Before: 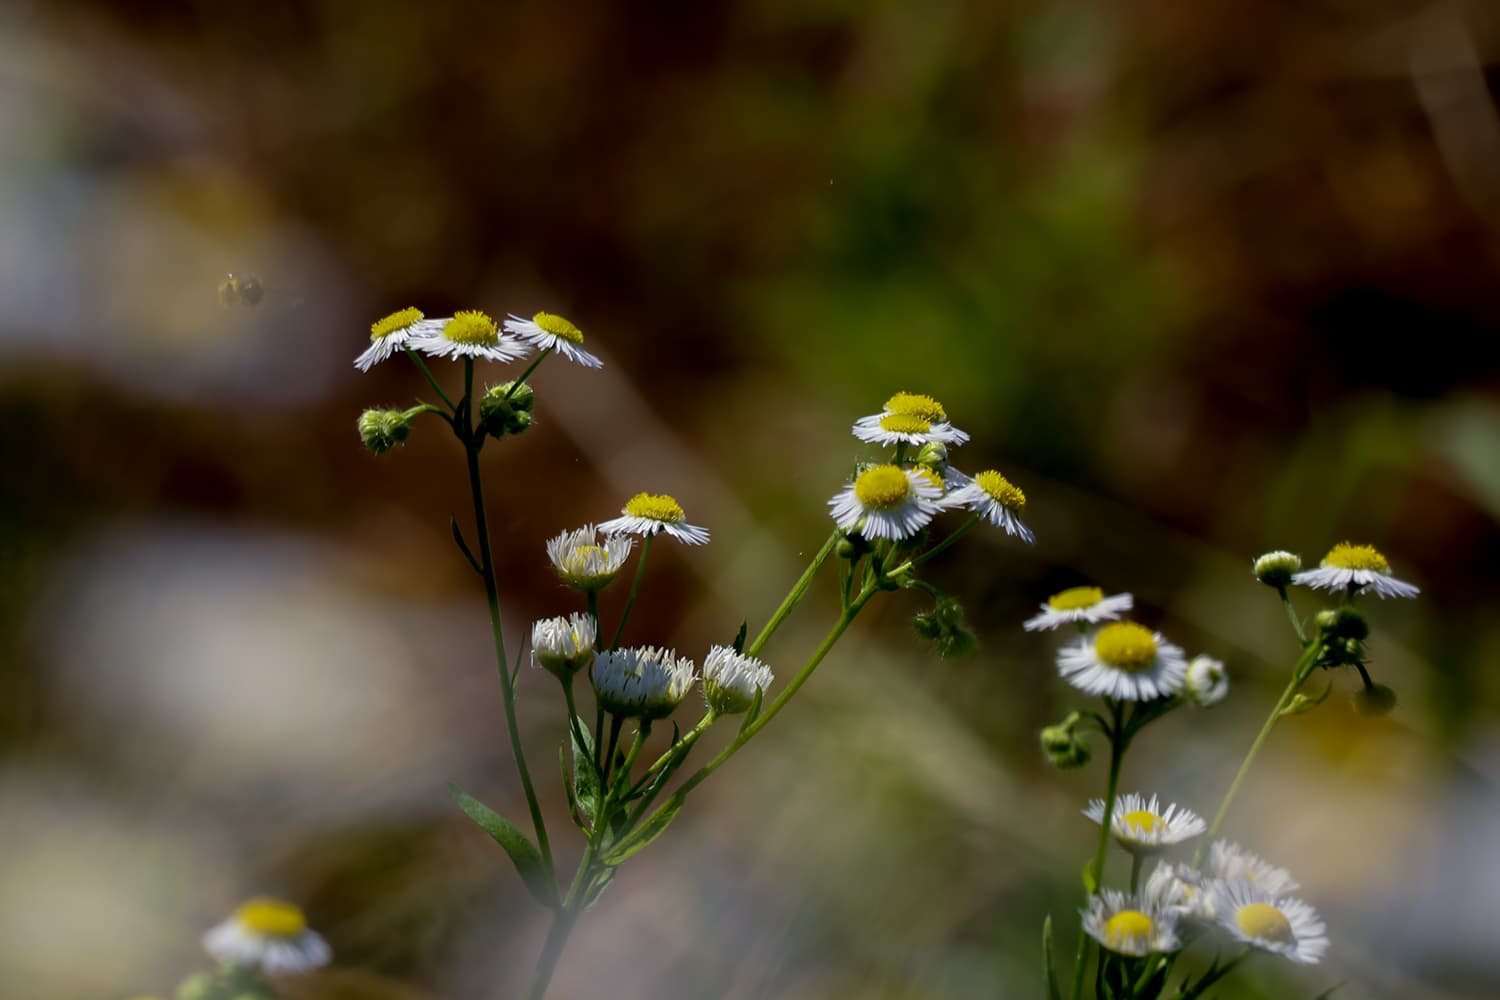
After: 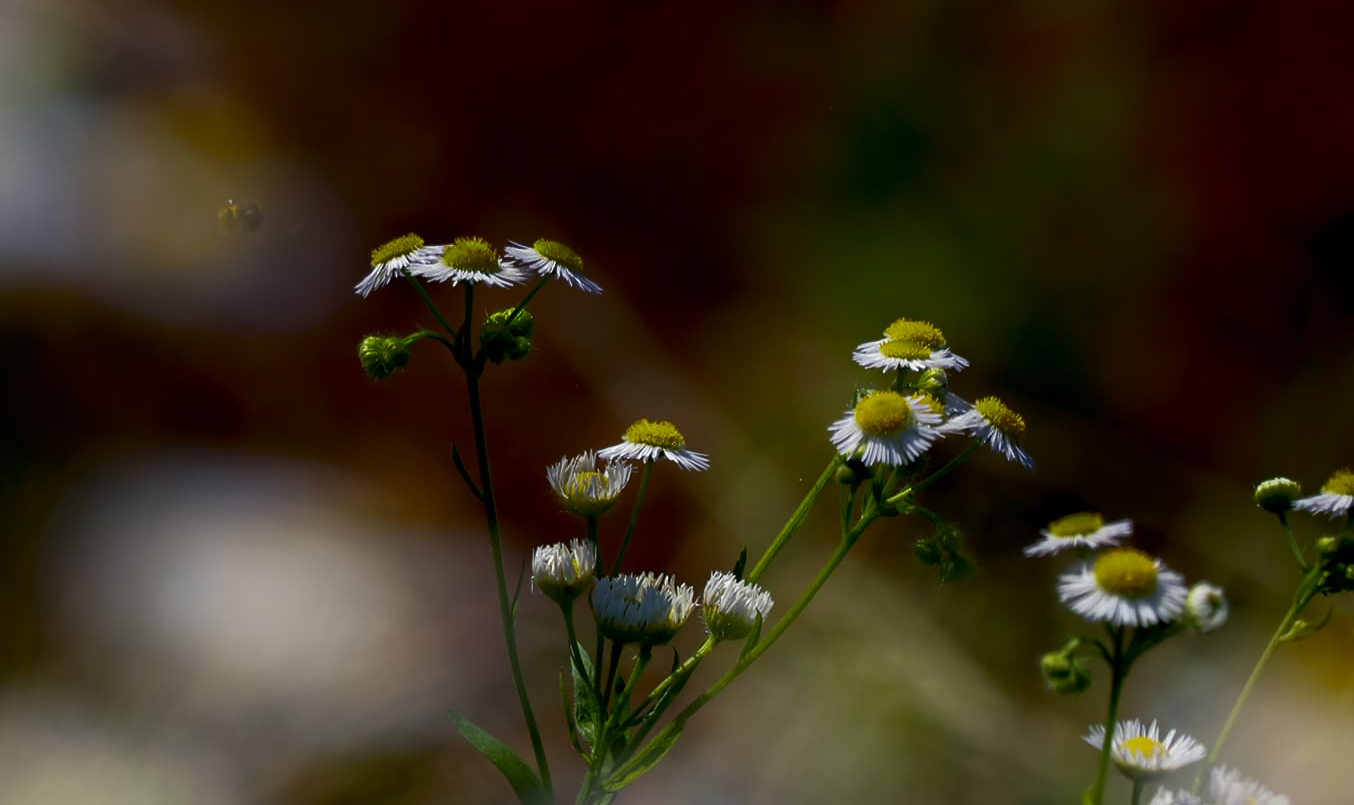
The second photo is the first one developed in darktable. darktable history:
shadows and highlights: shadows -70, highlights 35, soften with gaussian
crop: top 7.49%, right 9.717%, bottom 11.943%
